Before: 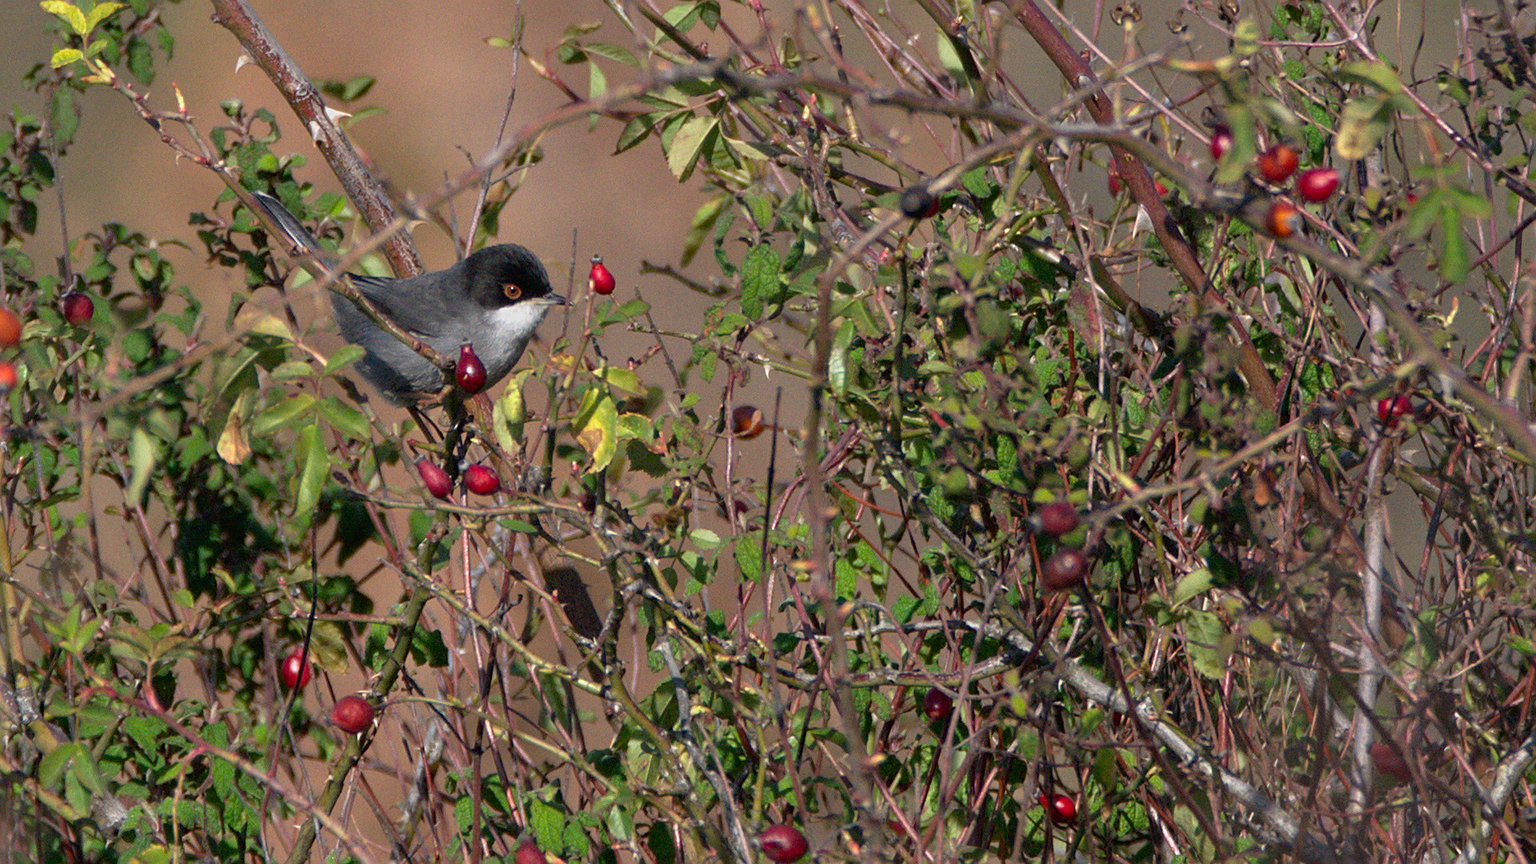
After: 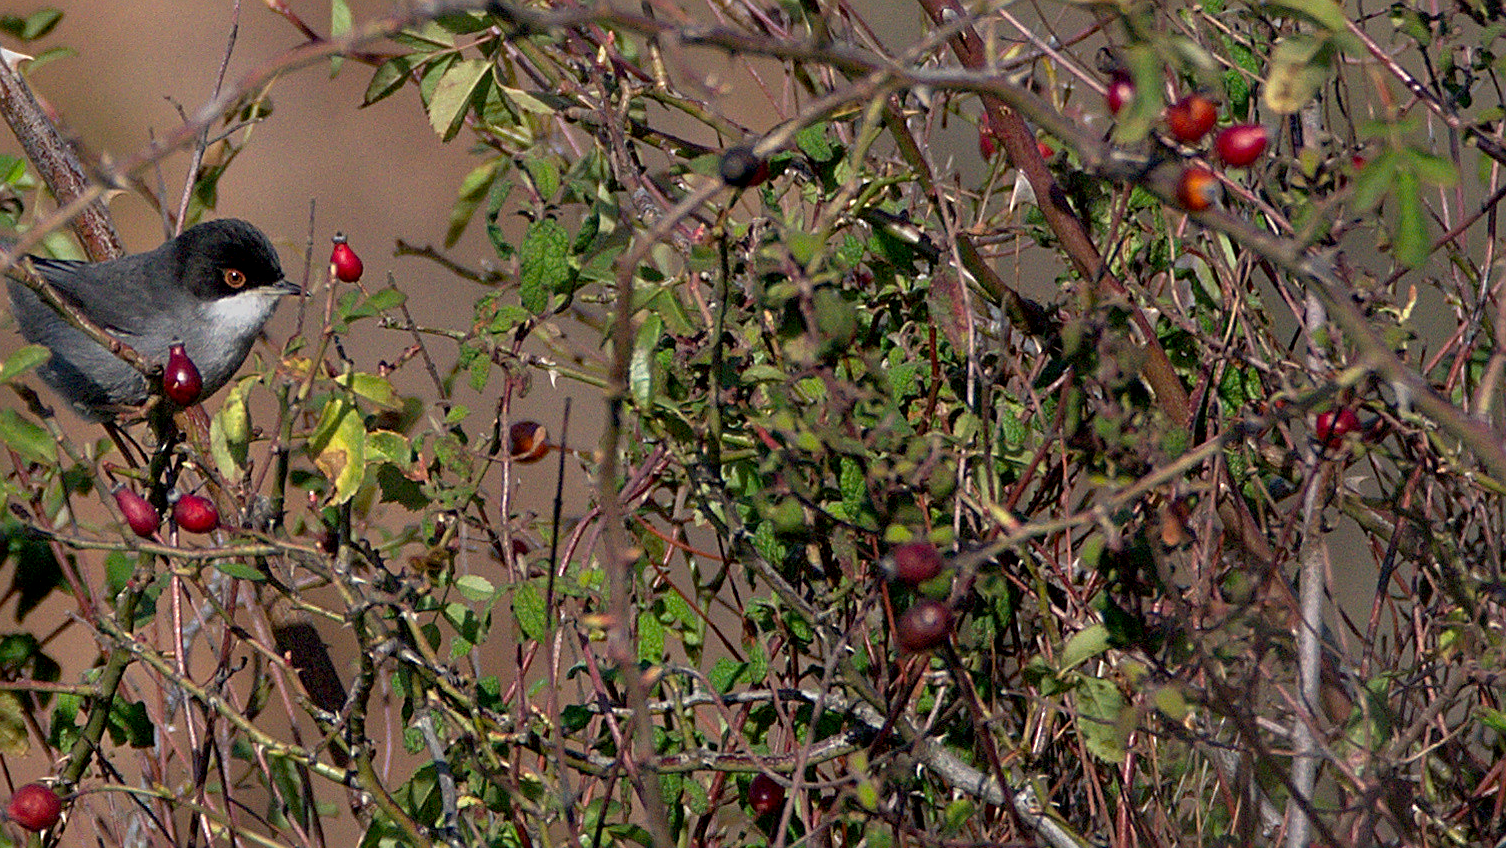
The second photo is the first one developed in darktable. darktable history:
exposure: black level correction 0.006, exposure -0.22 EV, compensate highlight preservation false
crop and rotate: left 21.188%, top 8.004%, right 0.347%, bottom 13.432%
sharpen: on, module defaults
